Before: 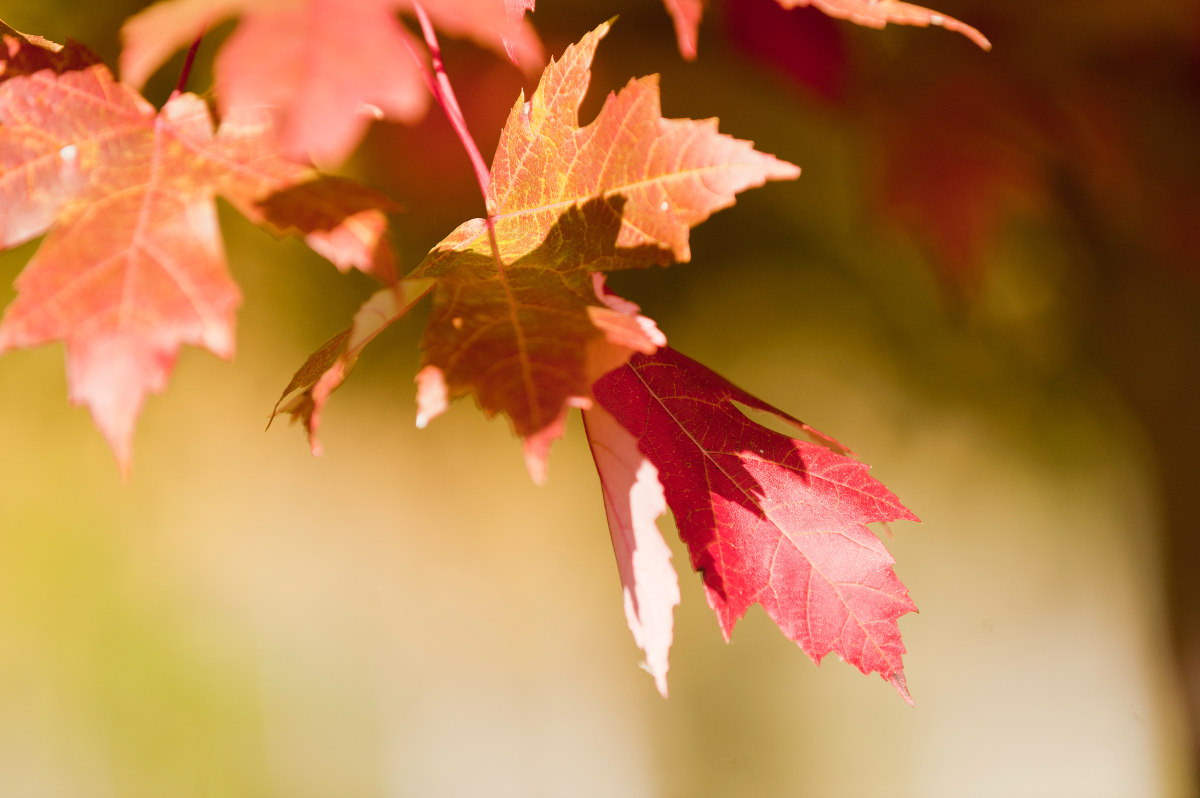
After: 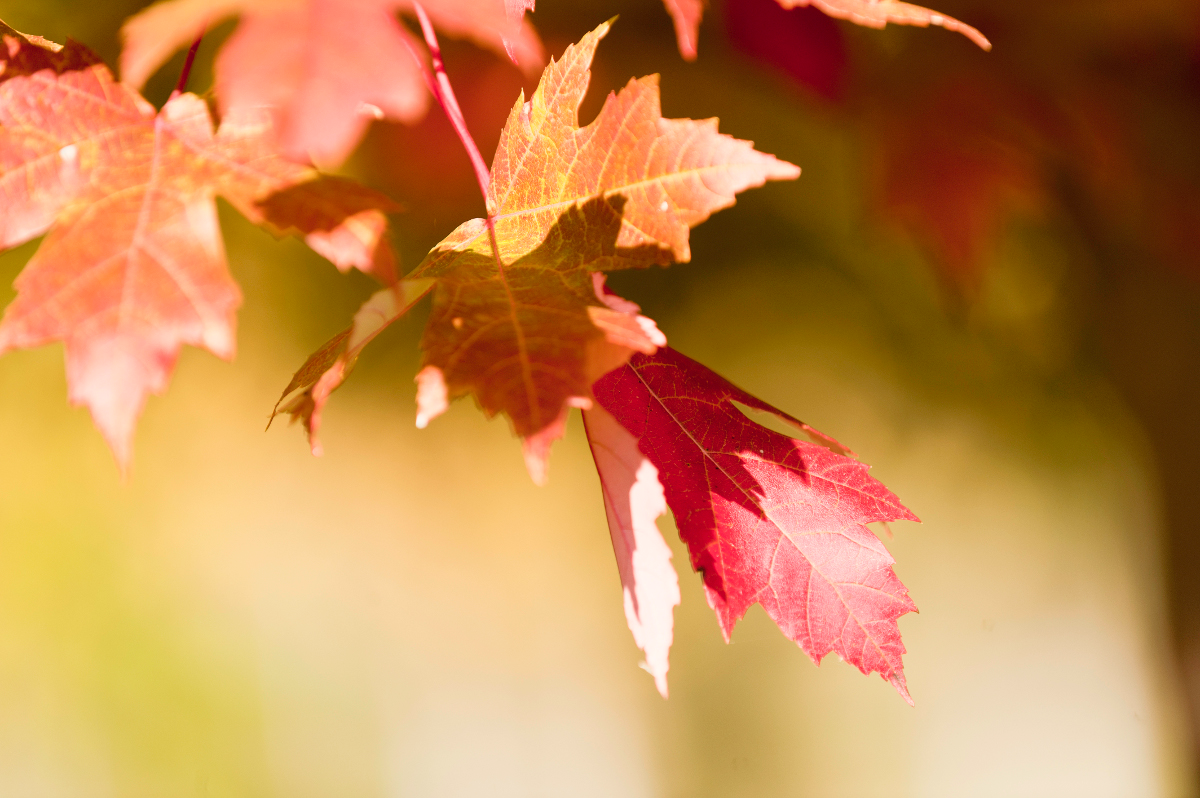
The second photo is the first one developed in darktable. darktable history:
tone curve: curves: ch0 [(0, 0) (0.003, 0.049) (0.011, 0.051) (0.025, 0.055) (0.044, 0.065) (0.069, 0.081) (0.1, 0.11) (0.136, 0.15) (0.177, 0.195) (0.224, 0.242) (0.277, 0.308) (0.335, 0.375) (0.399, 0.436) (0.468, 0.5) (0.543, 0.574) (0.623, 0.665) (0.709, 0.761) (0.801, 0.851) (0.898, 0.933) (1, 1)], color space Lab, linked channels, preserve colors none
